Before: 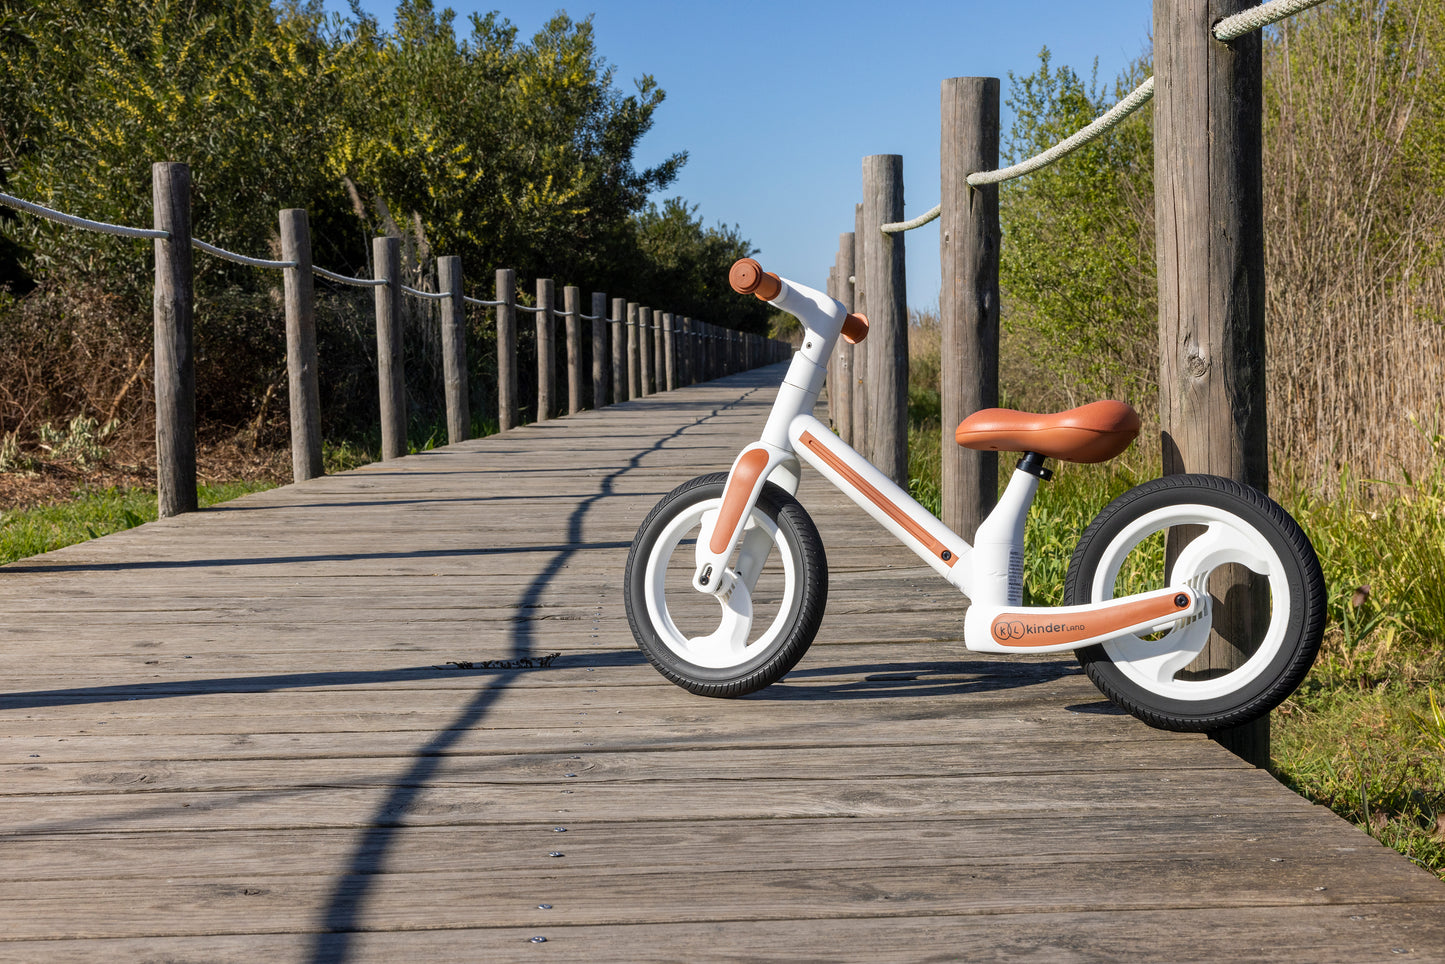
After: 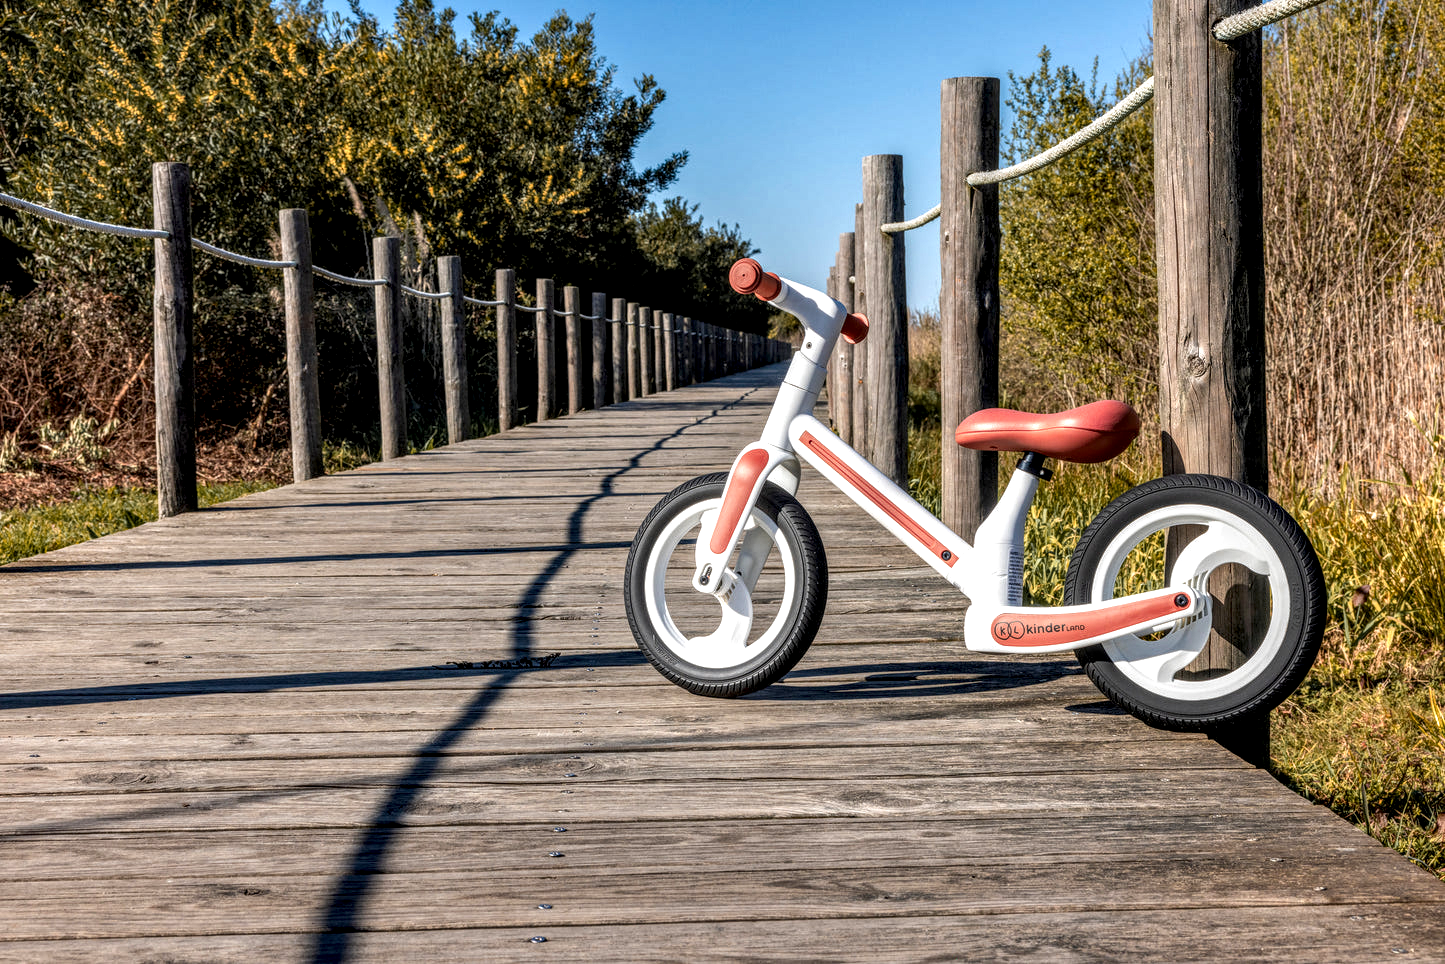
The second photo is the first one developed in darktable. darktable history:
local contrast: highlights 0%, shadows 0%, detail 182%
color zones: curves: ch1 [(0.263, 0.53) (0.376, 0.287) (0.487, 0.512) (0.748, 0.547) (1, 0.513)]; ch2 [(0.262, 0.45) (0.751, 0.477)], mix 31.98%
exposure: black level correction 0.001, exposure 0.14 EV, compensate highlight preservation false
